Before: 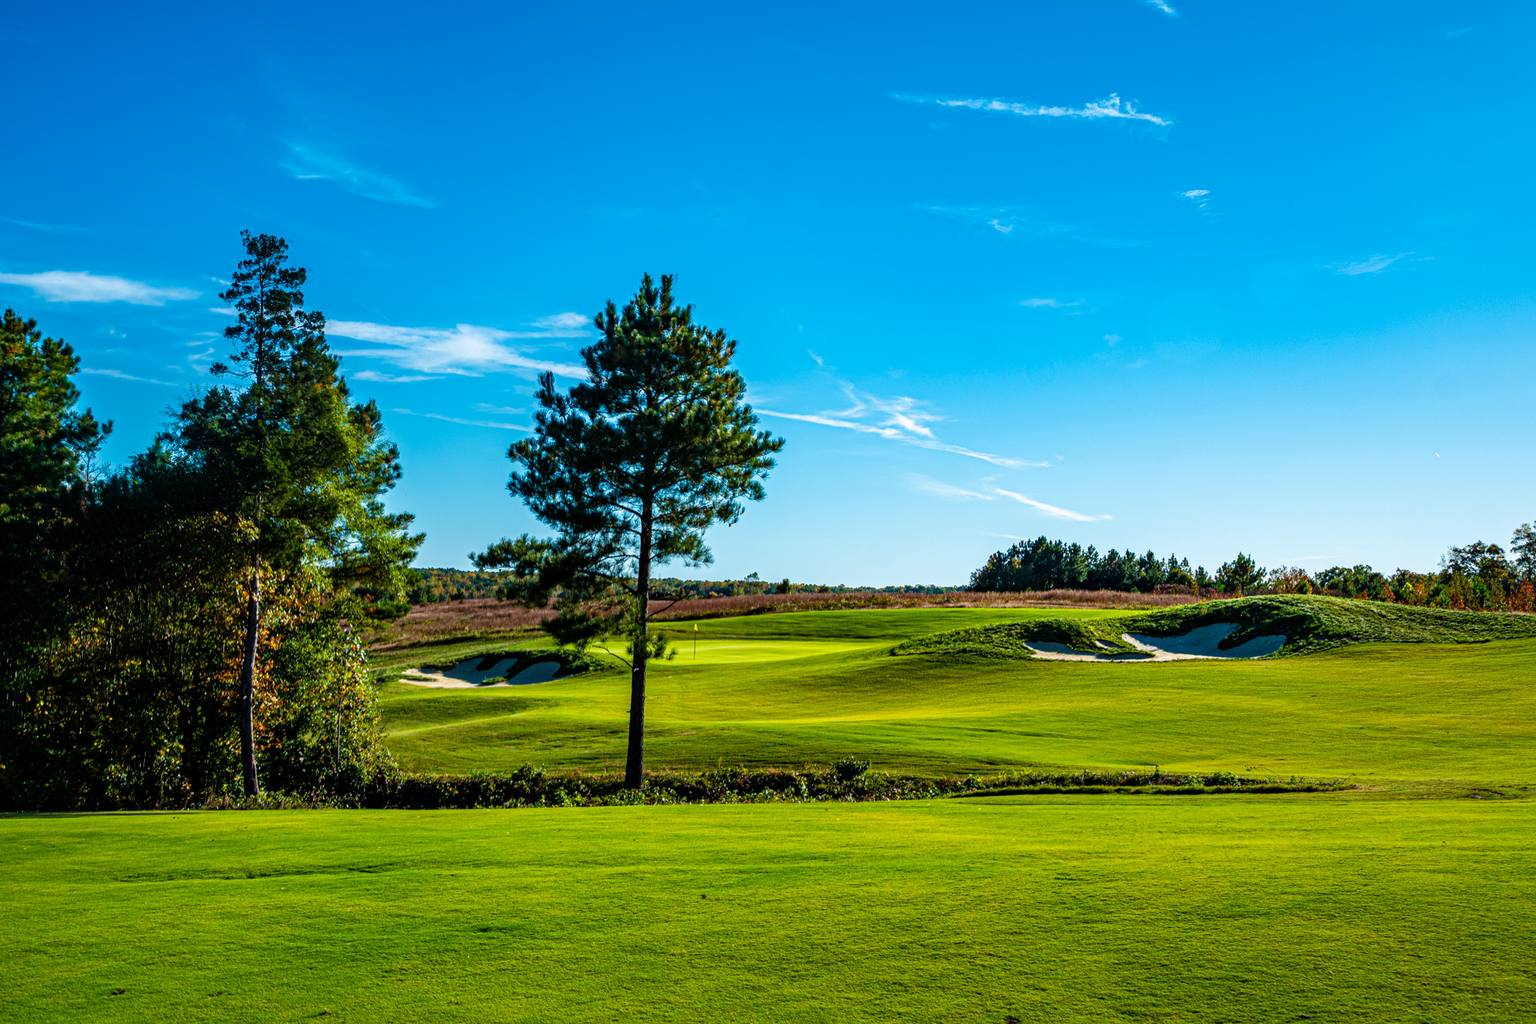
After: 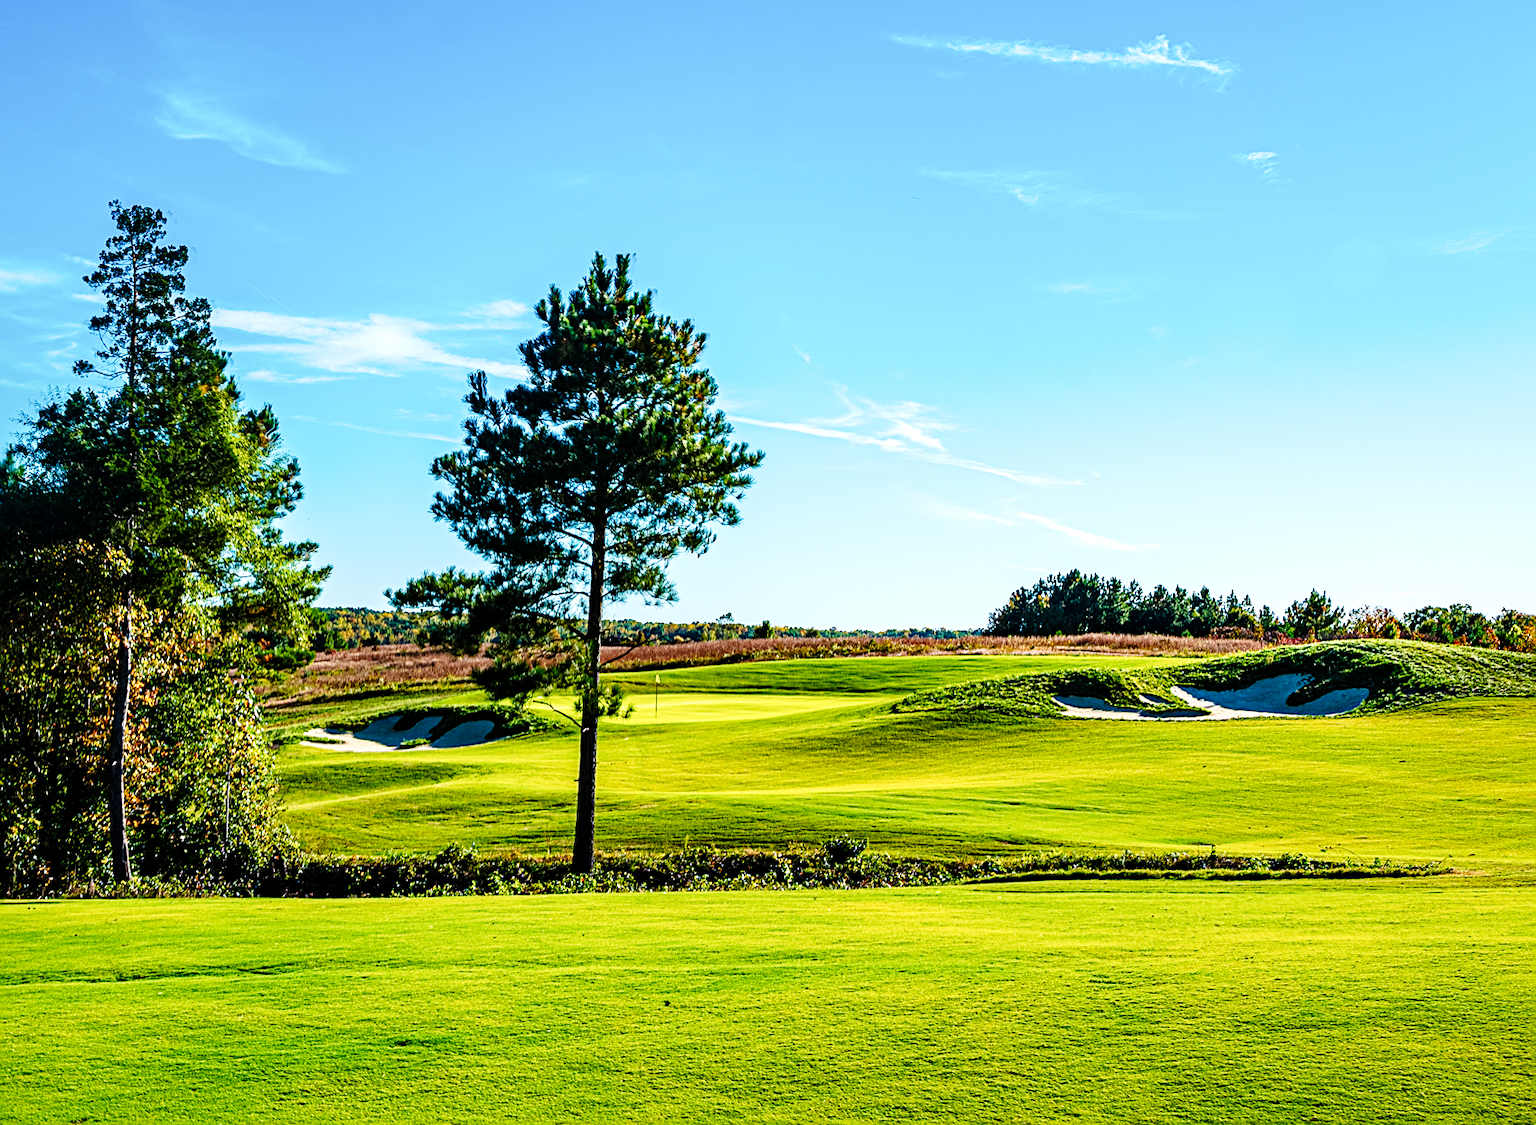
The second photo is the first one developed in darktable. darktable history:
crop: left 9.789%, top 6.279%, right 7.197%, bottom 2.393%
exposure: exposure 0.609 EV, compensate highlight preservation false
tone curve: curves: ch0 [(0, 0) (0.042, 0.023) (0.157, 0.114) (0.302, 0.308) (0.44, 0.507) (0.607, 0.705) (0.824, 0.882) (1, 0.965)]; ch1 [(0, 0) (0.339, 0.334) (0.445, 0.419) (0.476, 0.454) (0.503, 0.501) (0.517, 0.513) (0.551, 0.567) (0.622, 0.662) (0.706, 0.741) (1, 1)]; ch2 [(0, 0) (0.327, 0.318) (0.417, 0.426) (0.46, 0.453) (0.502, 0.5) (0.514, 0.524) (0.547, 0.572) (0.615, 0.656) (0.717, 0.778) (1, 1)], preserve colors none
sharpen: on, module defaults
